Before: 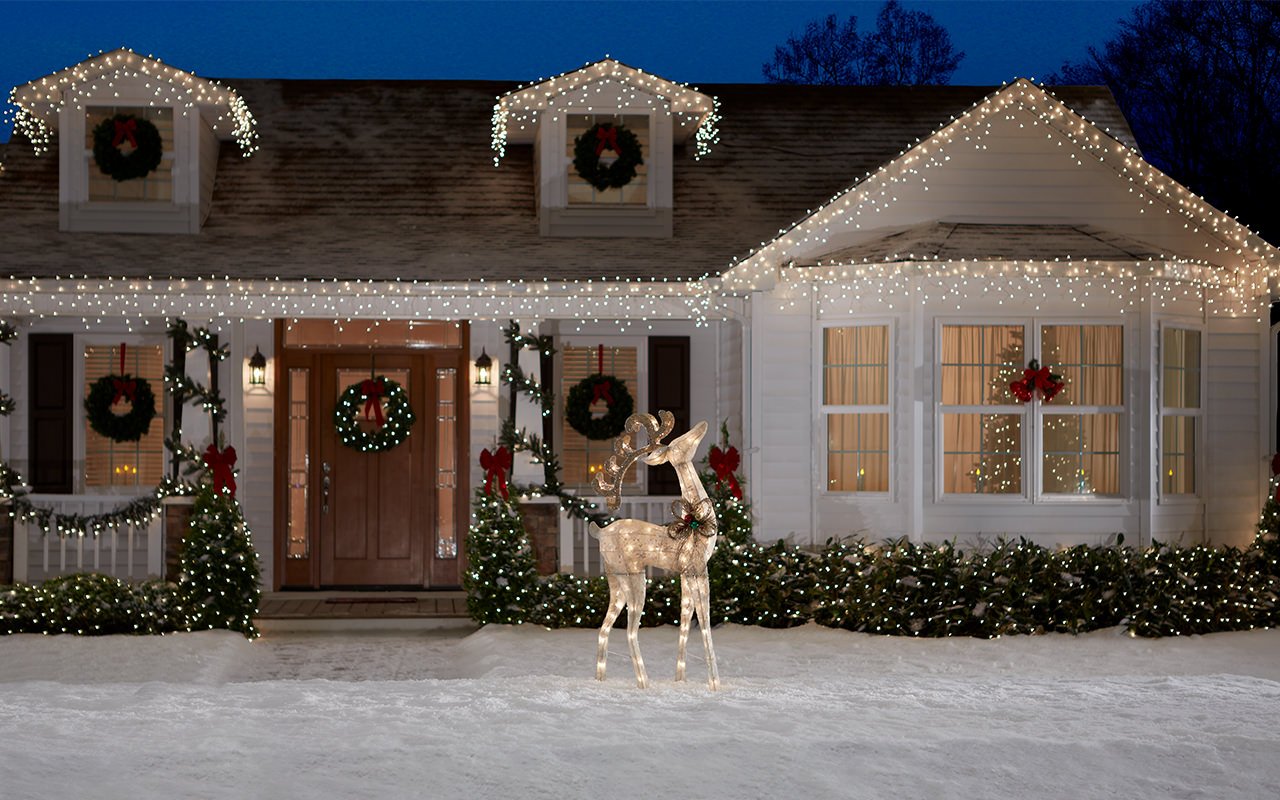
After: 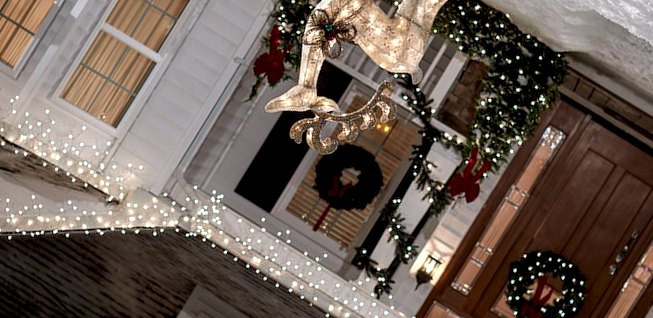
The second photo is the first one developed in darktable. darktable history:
crop and rotate: angle 148.44°, left 9.145%, top 15.639%, right 4.582%, bottom 17.065%
local contrast: highlights 65%, shadows 54%, detail 169%, midtone range 0.513
